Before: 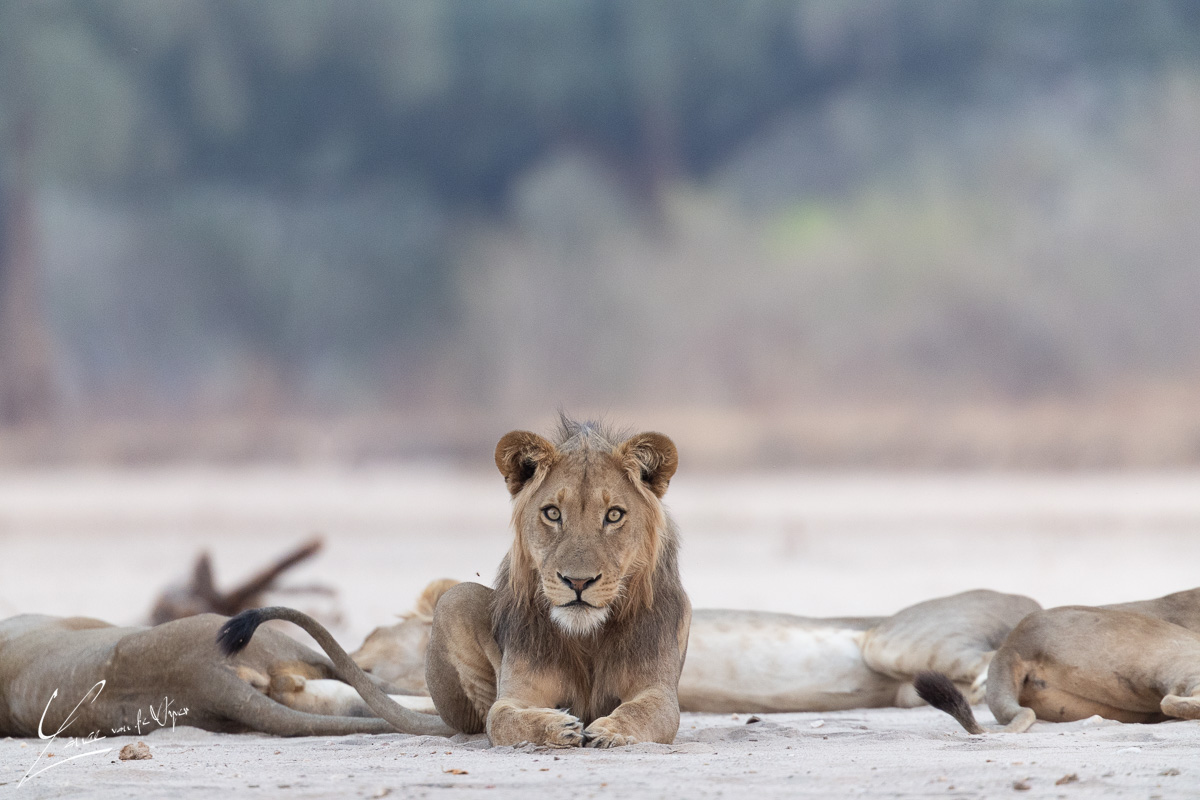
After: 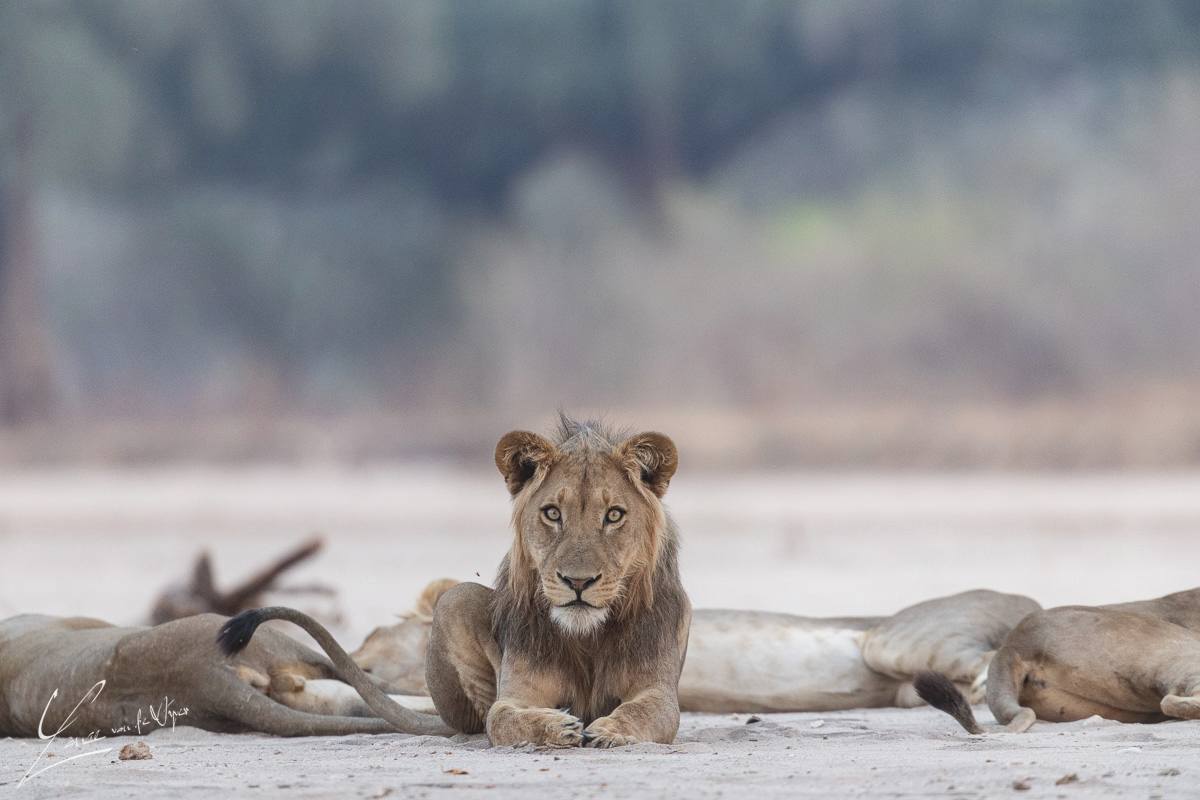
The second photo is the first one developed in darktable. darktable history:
exposure: black level correction -0.014, exposure -0.193 EV, compensate highlight preservation false
levels: levels [0, 0.498, 1]
local contrast: on, module defaults
contrast equalizer: y [[0.5, 0.5, 0.478, 0.5, 0.5, 0.5], [0.5 ×6], [0.5 ×6], [0 ×6], [0 ×6]]
